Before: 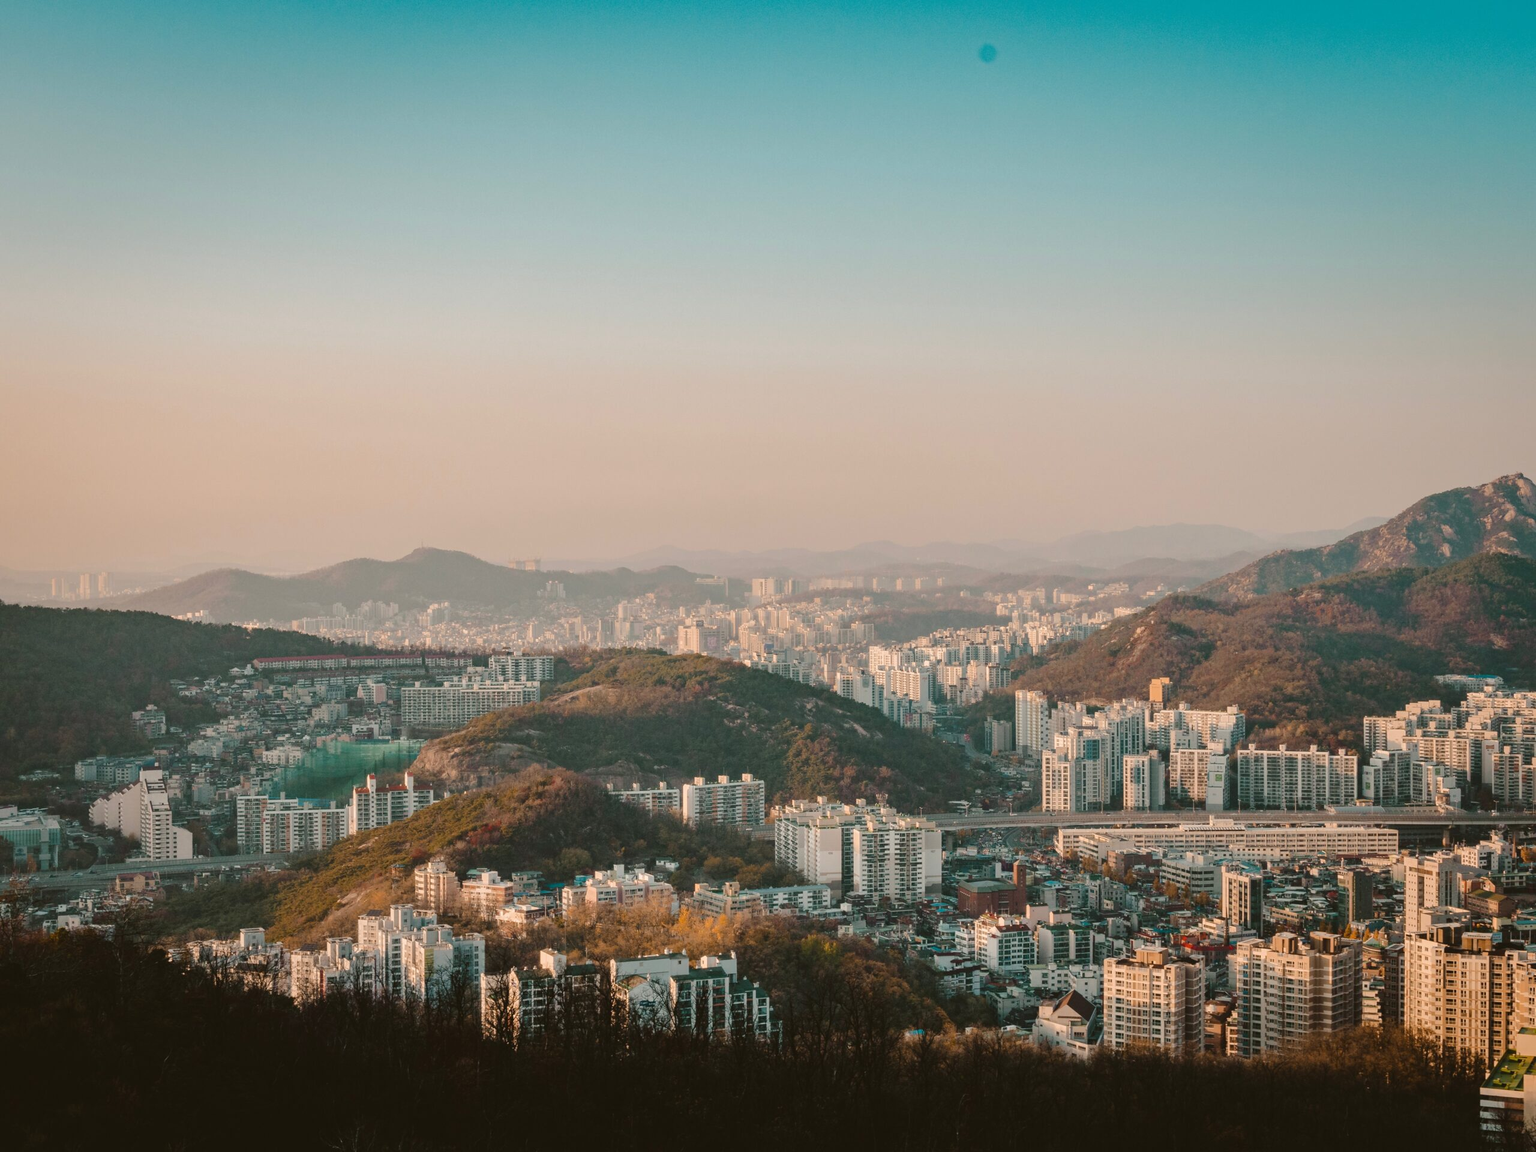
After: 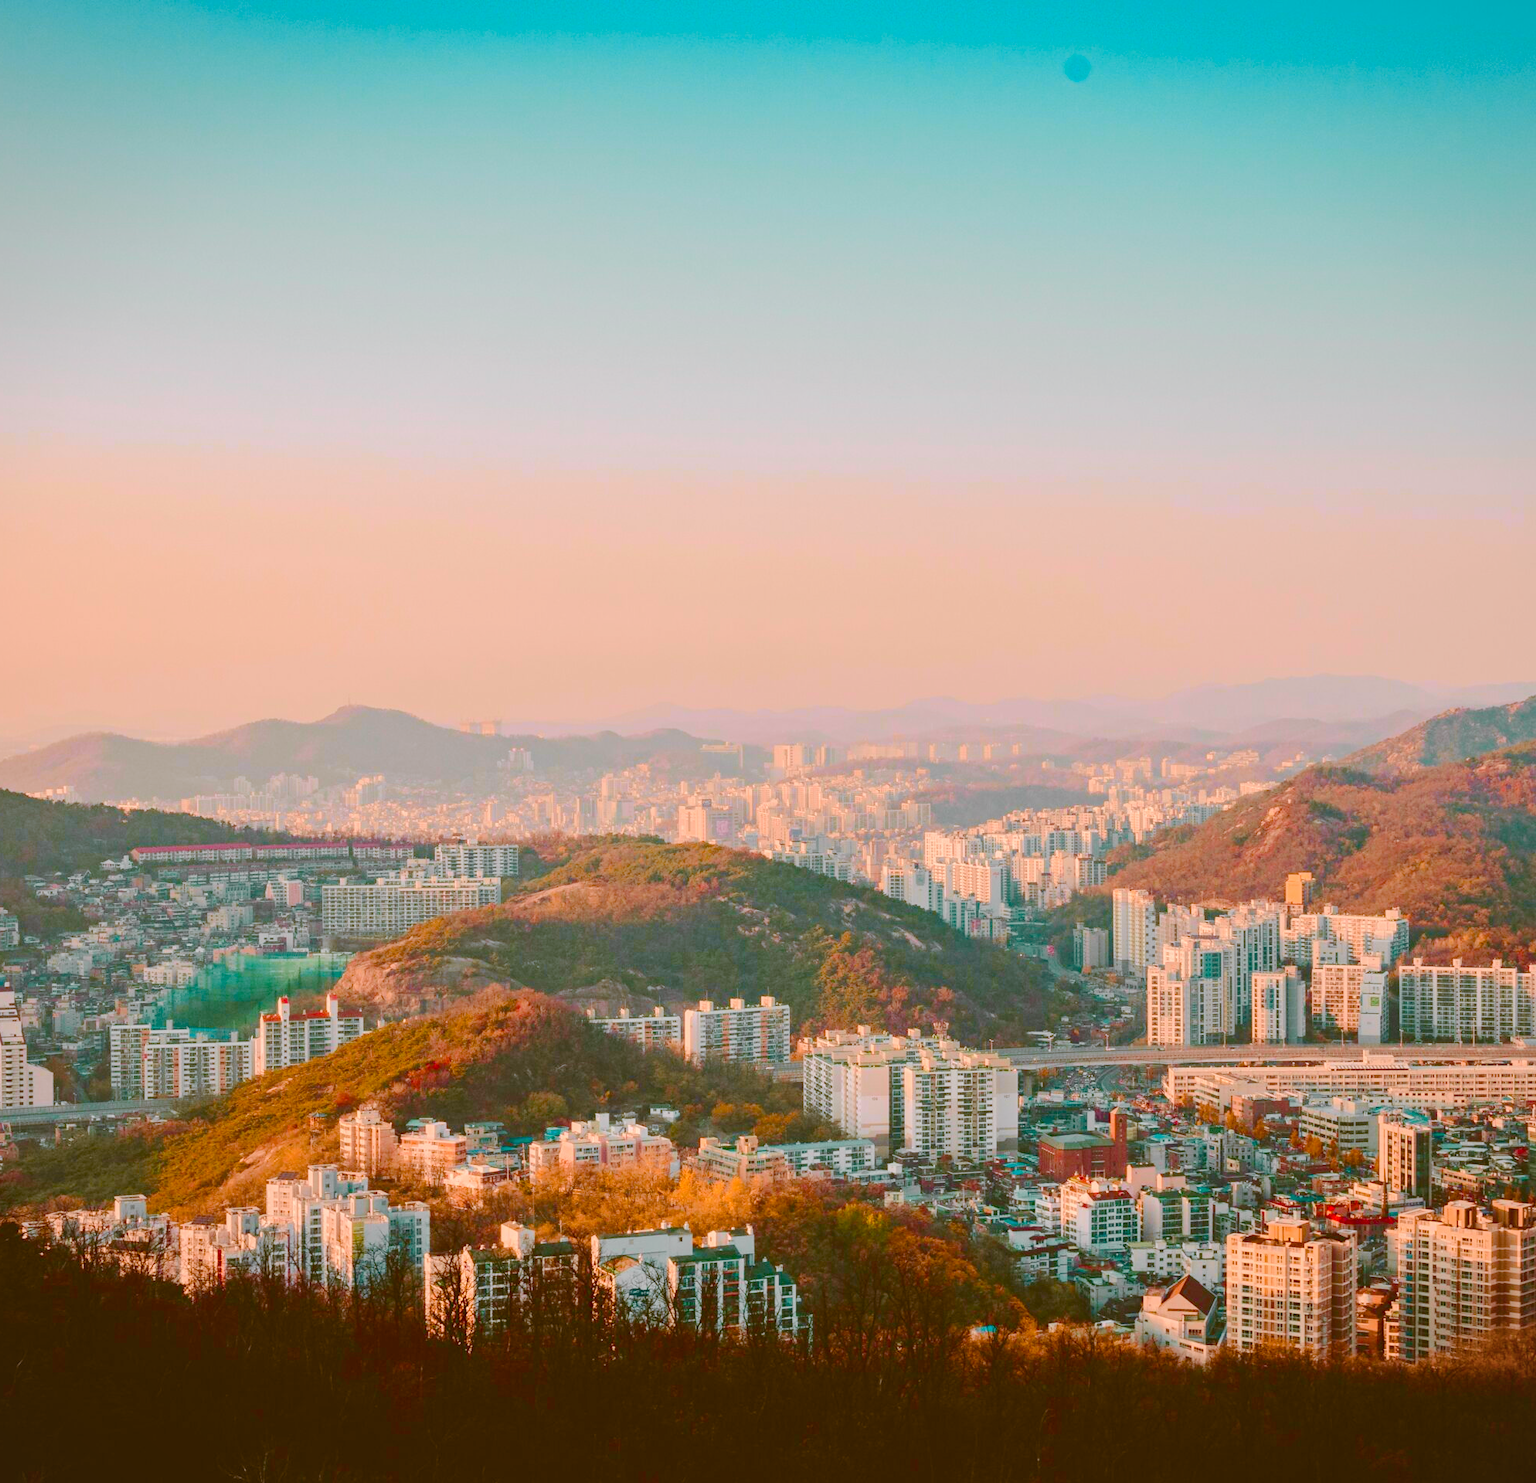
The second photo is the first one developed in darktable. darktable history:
tone curve: curves: ch0 [(0, 0.015) (0.037, 0.032) (0.131, 0.113) (0.275, 0.26) (0.497, 0.531) (0.617, 0.663) (0.704, 0.748) (0.813, 0.842) (0.911, 0.931) (0.997, 1)]; ch1 [(0, 0) (0.301, 0.3) (0.444, 0.438) (0.493, 0.494) (0.501, 0.499) (0.534, 0.543) (0.582, 0.605) (0.658, 0.687) (0.746, 0.79) (1, 1)]; ch2 [(0, 0) (0.246, 0.234) (0.36, 0.356) (0.415, 0.426) (0.476, 0.492) (0.502, 0.499) (0.525, 0.513) (0.533, 0.534) (0.586, 0.598) (0.634, 0.643) (0.706, 0.717) (0.853, 0.83) (1, 0.951)], color space Lab, independent channels, preserve colors none
vignetting: fall-off start 99.89%, fall-off radius 65.06%, brightness -0.18, saturation -0.31, automatic ratio true, unbound false
color balance rgb: shadows lift › chroma 4.501%, shadows lift › hue 26.27°, highlights gain › chroma 1.493%, highlights gain › hue 309.99°, linear chroma grading › global chroma 15.033%, perceptual saturation grading › global saturation 43.728%, perceptual saturation grading › highlights -50.256%, perceptual saturation grading › shadows 31.069%, global vibrance 24.379%, contrast -25.37%
crop: left 9.864%, right 12.468%
exposure: exposure 0.632 EV, compensate exposure bias true, compensate highlight preservation false
